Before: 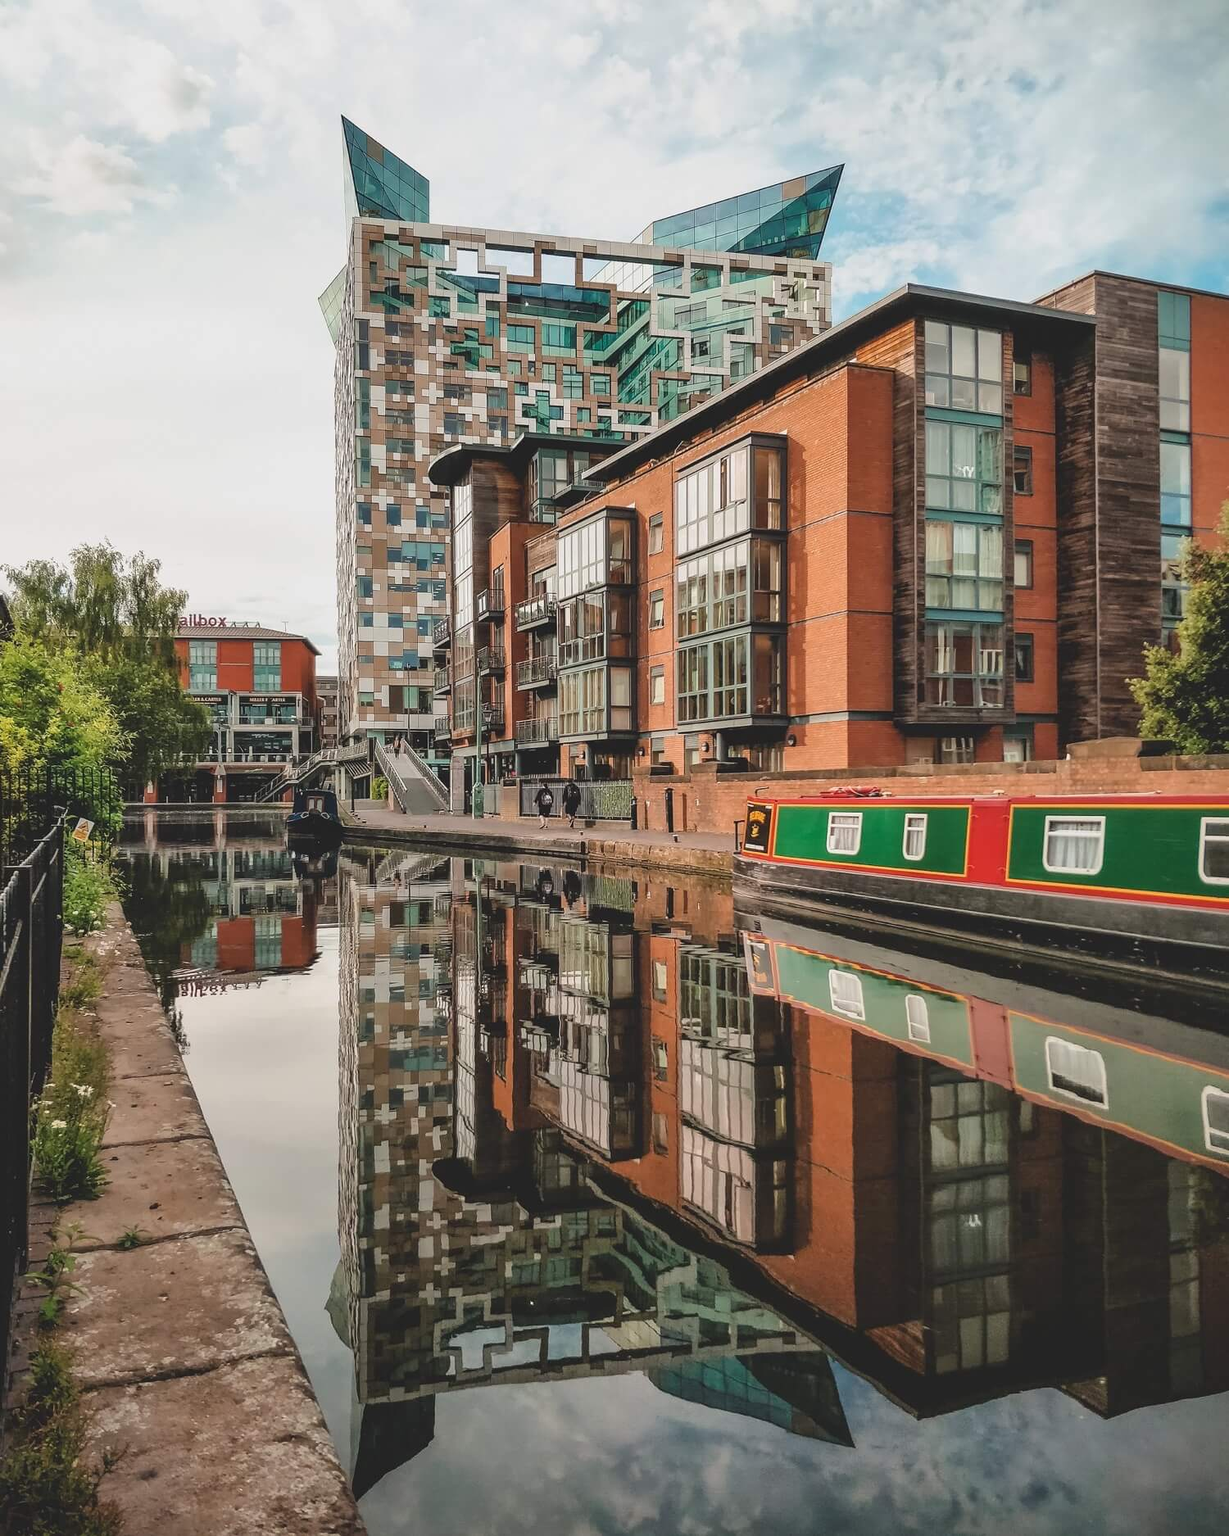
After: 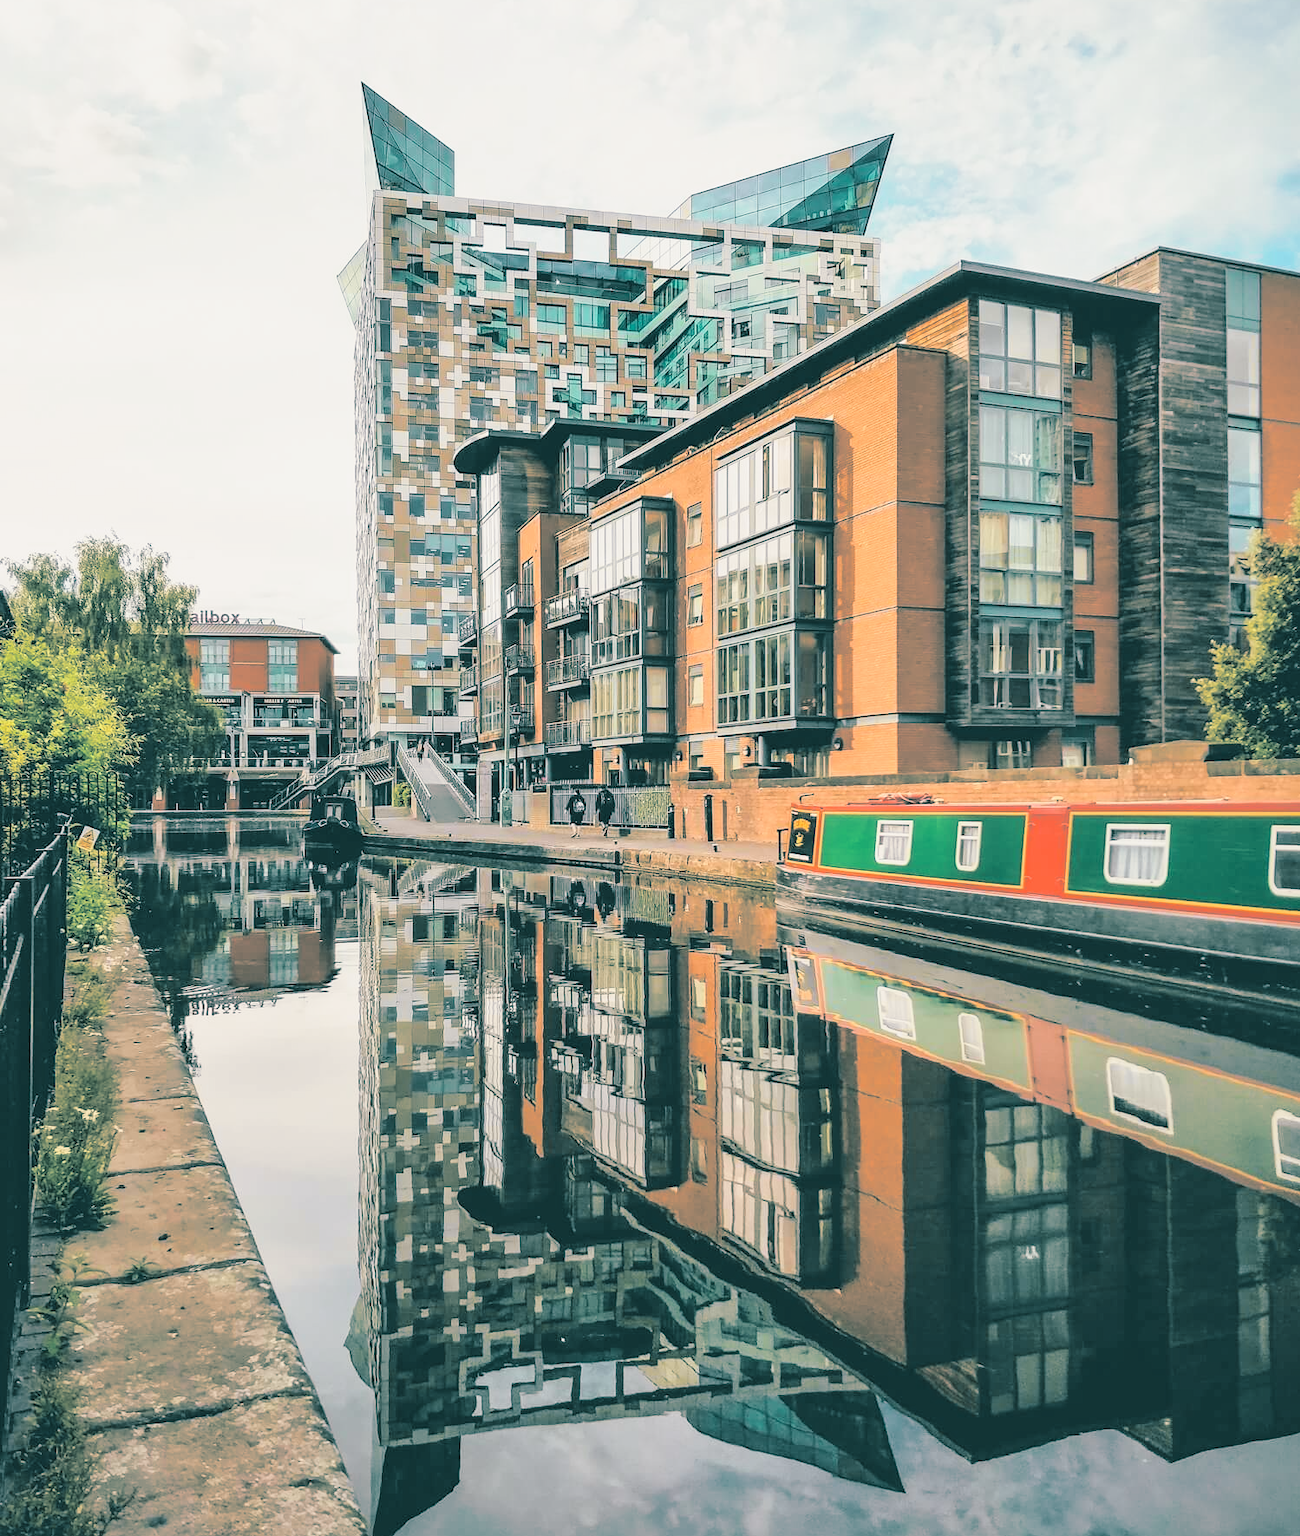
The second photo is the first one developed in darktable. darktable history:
split-toning: shadows › hue 186.43°, highlights › hue 49.29°, compress 30.29%
contrast brightness saturation: brightness 0.15
tone curve: curves: ch0 [(0, 0.023) (0.104, 0.058) (0.21, 0.162) (0.469, 0.524) (0.579, 0.65) (0.725, 0.8) (0.858, 0.903) (1, 0.974)]; ch1 [(0, 0) (0.414, 0.395) (0.447, 0.447) (0.502, 0.501) (0.521, 0.512) (0.566, 0.566) (0.618, 0.61) (0.654, 0.642) (1, 1)]; ch2 [(0, 0) (0.369, 0.388) (0.437, 0.453) (0.492, 0.485) (0.524, 0.508) (0.553, 0.566) (0.583, 0.608) (1, 1)], color space Lab, independent channels, preserve colors none
crop and rotate: top 2.479%, bottom 3.018%
